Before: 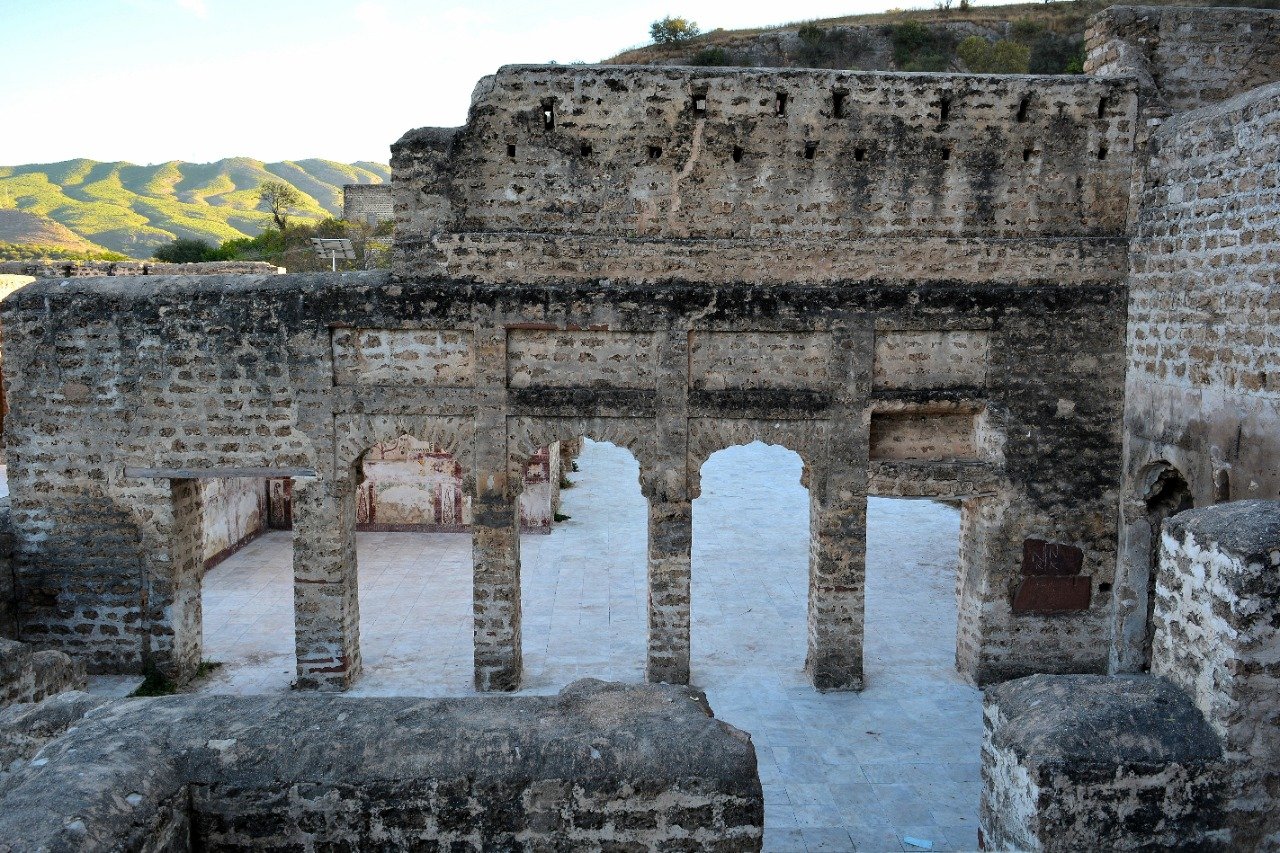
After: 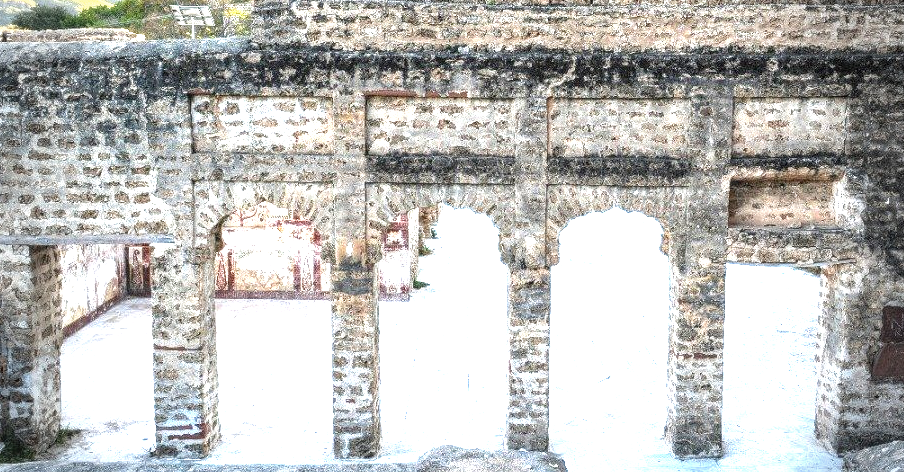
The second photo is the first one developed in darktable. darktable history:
local contrast: highlights 0%, shadows 6%, detail 133%
exposure: black level correction 0, exposure 1.97 EV, compensate highlight preservation false
vignetting: fall-off start 77.1%, fall-off radius 26.46%, brightness -0.419, saturation -0.3, width/height ratio 0.977, dithering 8-bit output, unbound false
crop: left 11.07%, top 27.412%, right 18.235%, bottom 17.201%
